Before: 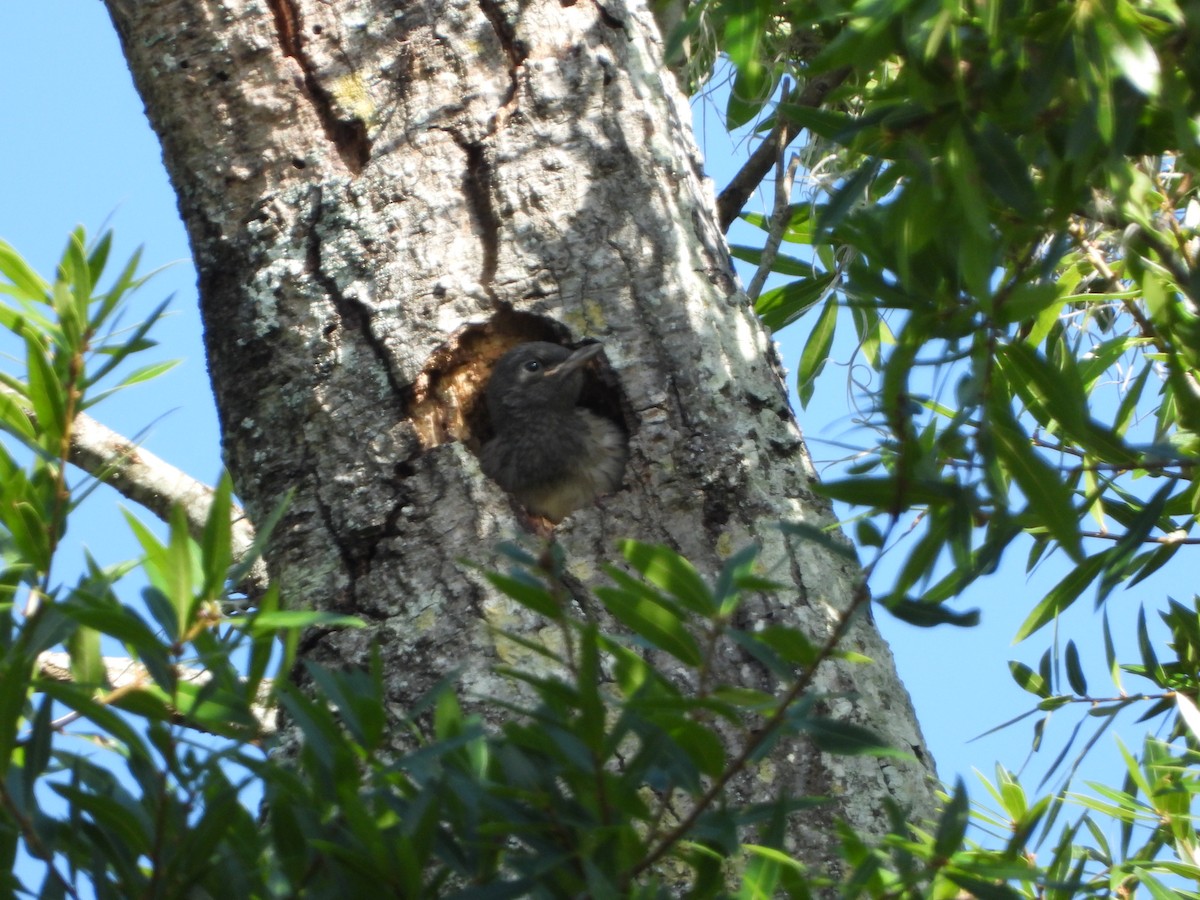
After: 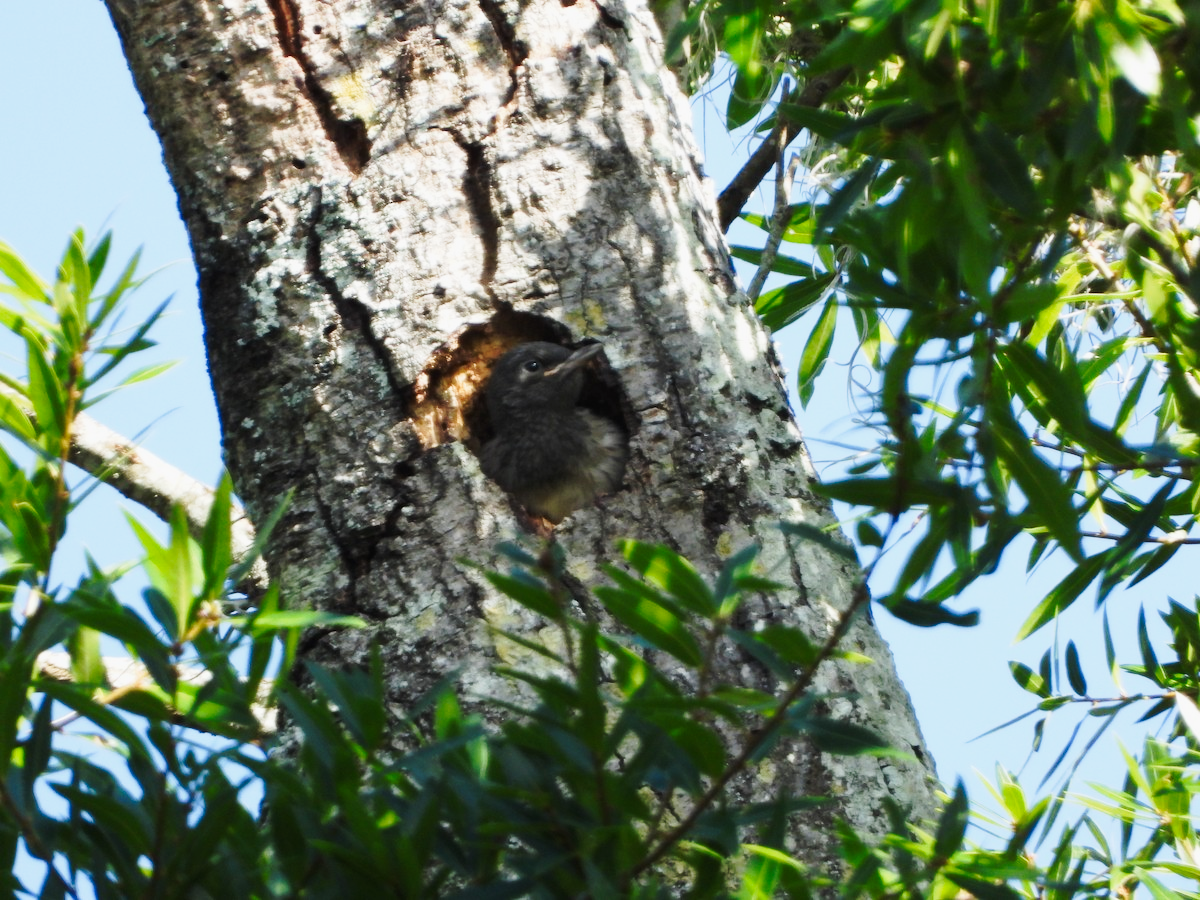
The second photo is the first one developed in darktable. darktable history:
levels: levels [0, 0.499, 1]
tone curve: curves: ch0 [(0, 0) (0.114, 0.083) (0.303, 0.285) (0.447, 0.51) (0.602, 0.697) (0.772, 0.866) (0.999, 0.978)]; ch1 [(0, 0) (0.389, 0.352) (0.458, 0.433) (0.486, 0.474) (0.509, 0.505) (0.535, 0.528) (0.57, 0.579) (0.696, 0.706) (1, 1)]; ch2 [(0, 0) (0.369, 0.388) (0.449, 0.431) (0.501, 0.5) (0.528, 0.527) (0.589, 0.608) (0.697, 0.721) (1, 1)], preserve colors none
